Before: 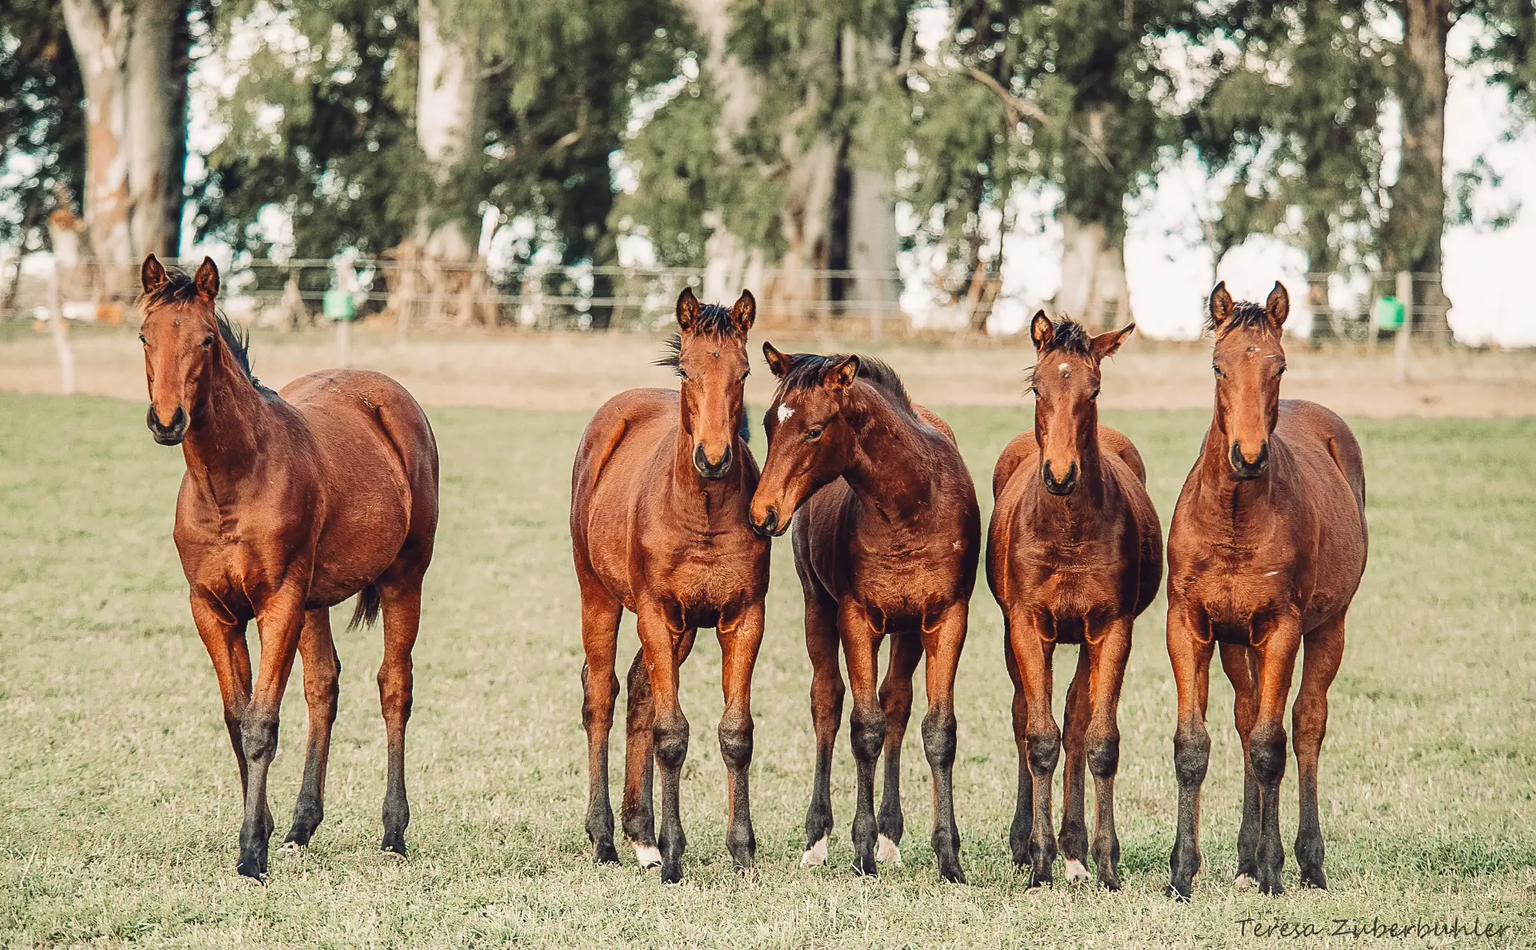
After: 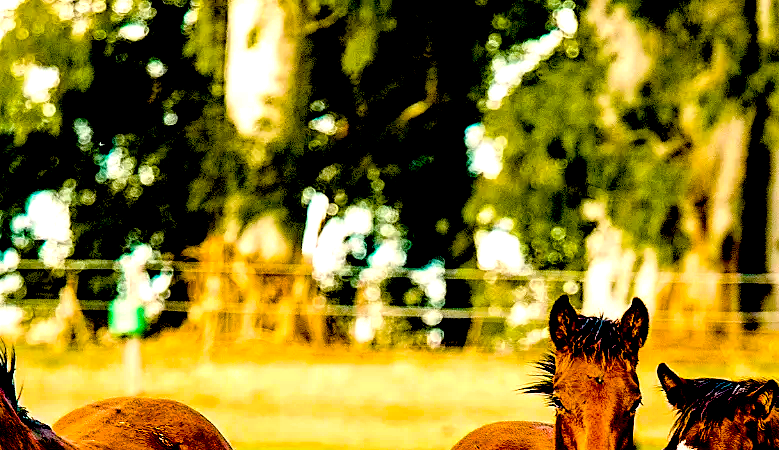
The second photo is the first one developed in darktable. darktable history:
color balance rgb: linear chroma grading › global chroma 20%, perceptual saturation grading › global saturation 65%, perceptual saturation grading › highlights 50%, perceptual saturation grading › shadows 30%, perceptual brilliance grading › global brilliance 12%, perceptual brilliance grading › highlights 15%, global vibrance 20%
exposure: black level correction 0.1, exposure -0.092 EV, compensate highlight preservation false
crop: left 15.452%, top 5.459%, right 43.956%, bottom 56.62%
